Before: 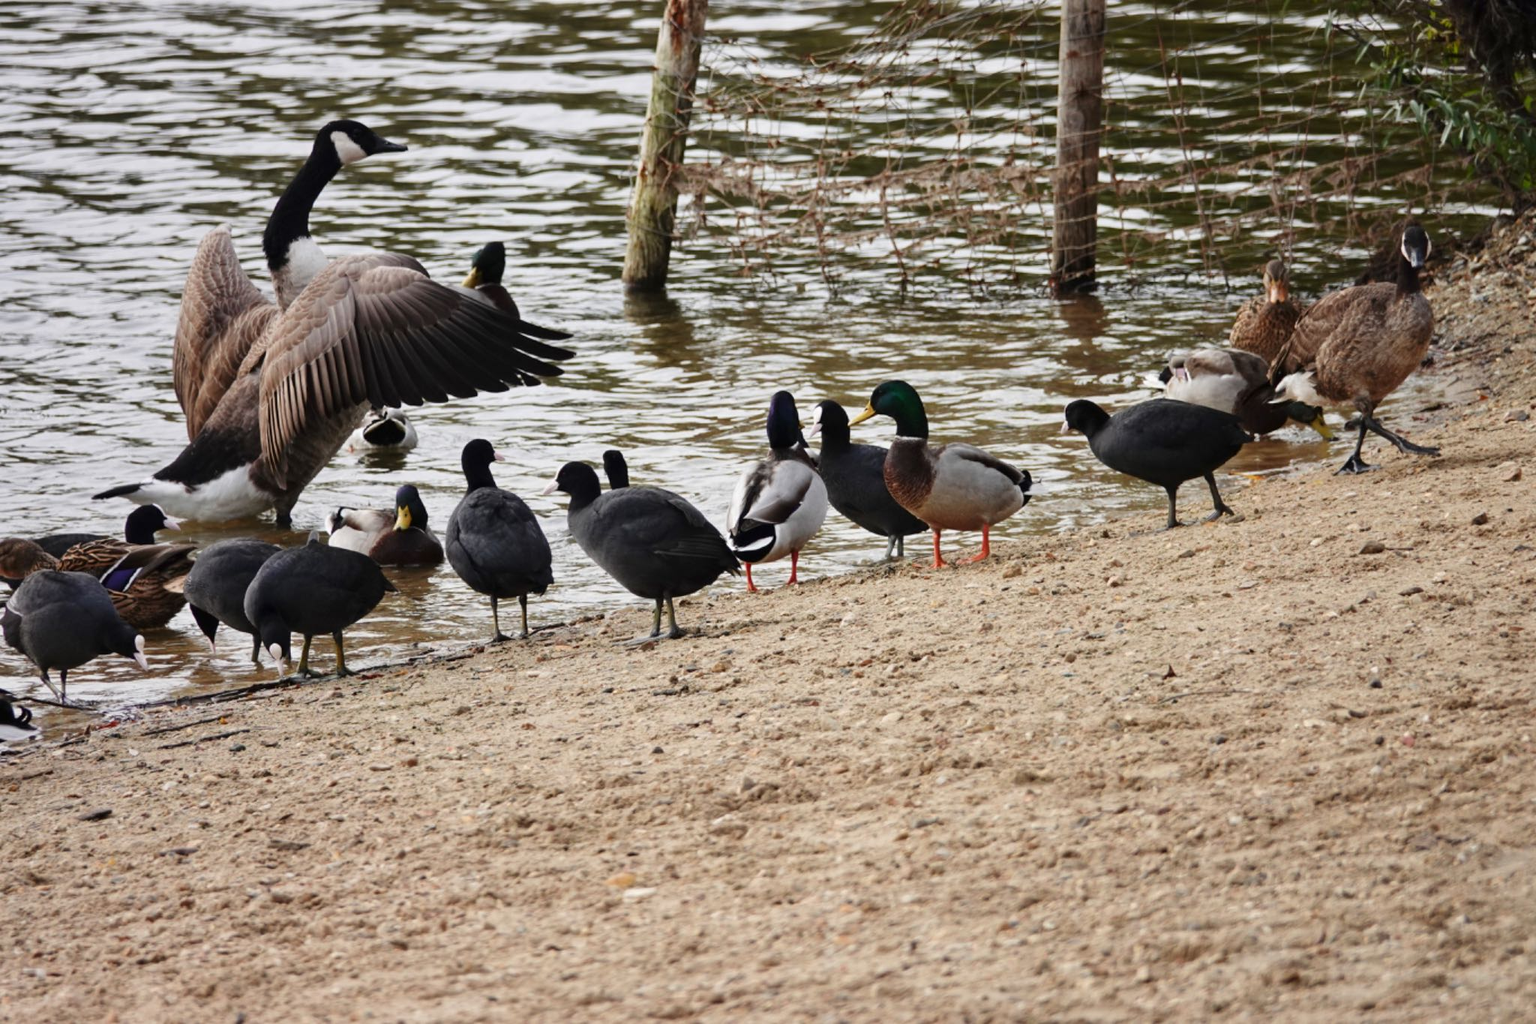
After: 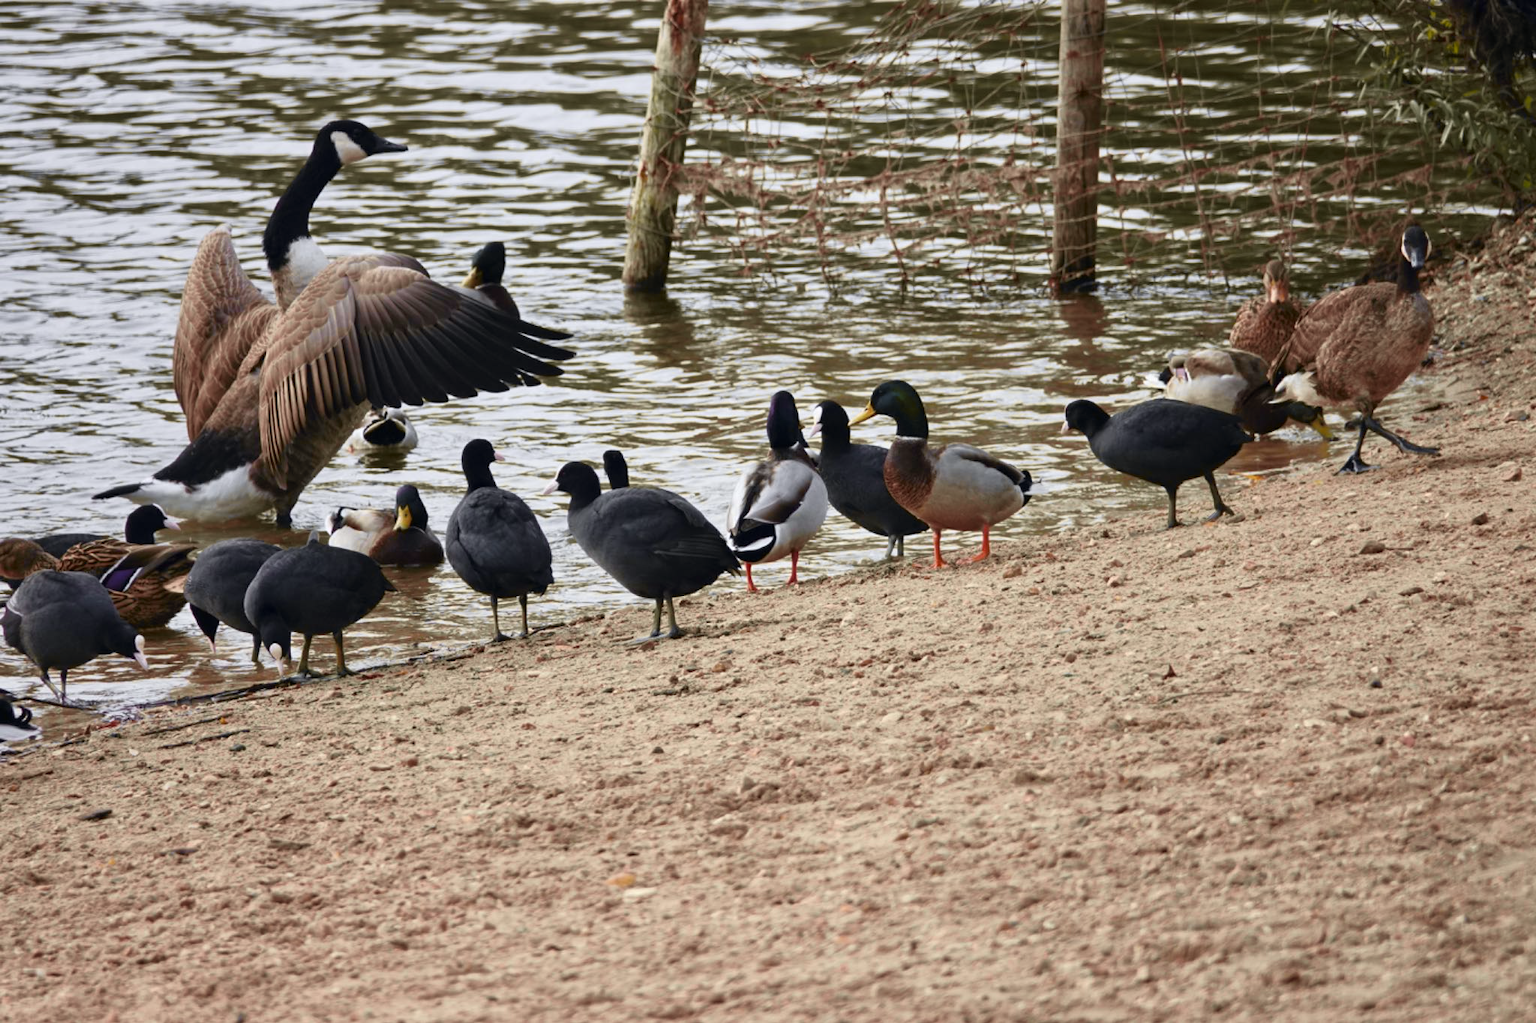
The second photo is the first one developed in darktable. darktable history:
tone curve: curves: ch0 [(0, 0) (0.15, 0.17) (0.452, 0.437) (0.611, 0.588) (0.751, 0.749) (1, 1)]; ch1 [(0, 0) (0.325, 0.327) (0.412, 0.45) (0.453, 0.484) (0.5, 0.499) (0.541, 0.55) (0.617, 0.612) (0.695, 0.697) (1, 1)]; ch2 [(0, 0) (0.386, 0.397) (0.452, 0.459) (0.505, 0.498) (0.524, 0.547) (0.574, 0.566) (0.633, 0.641) (1, 1)], color space Lab, independent channels, preserve colors none
